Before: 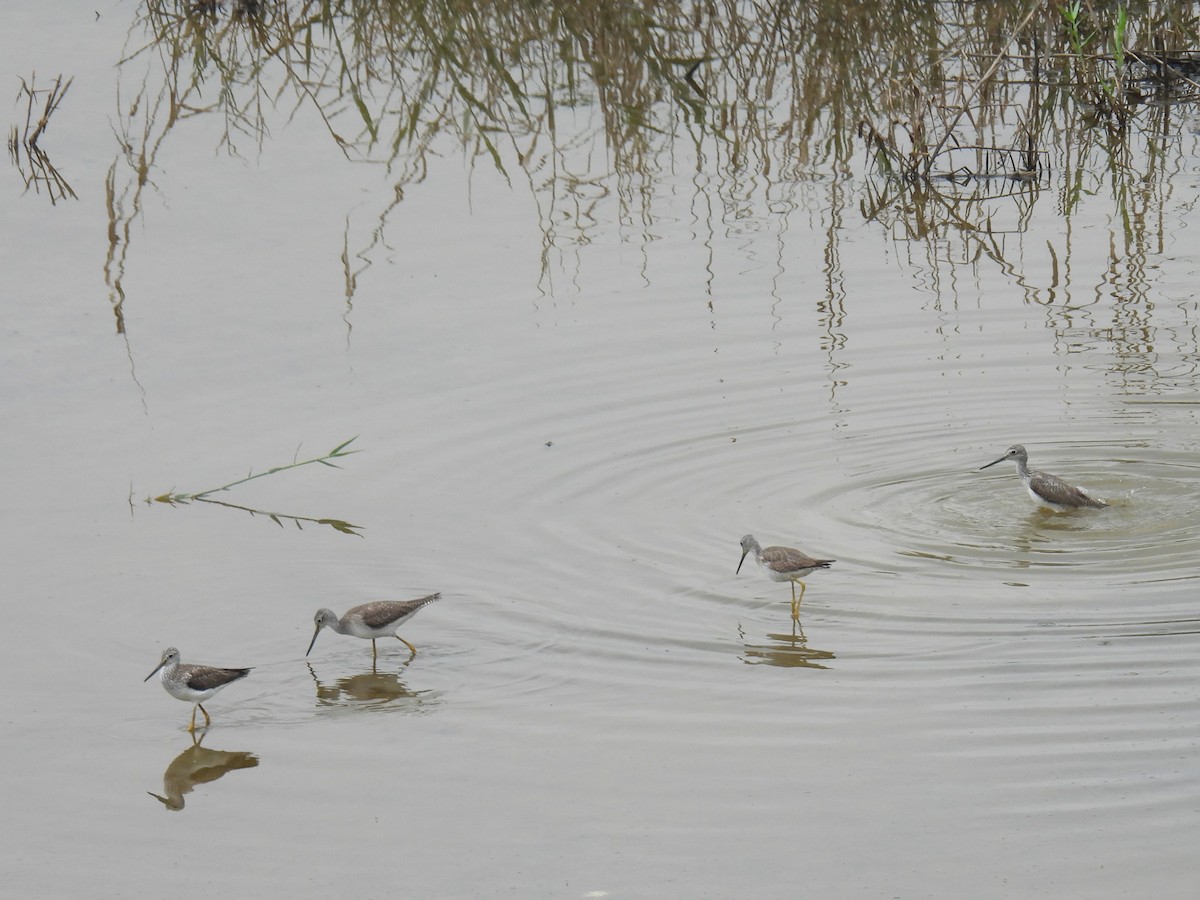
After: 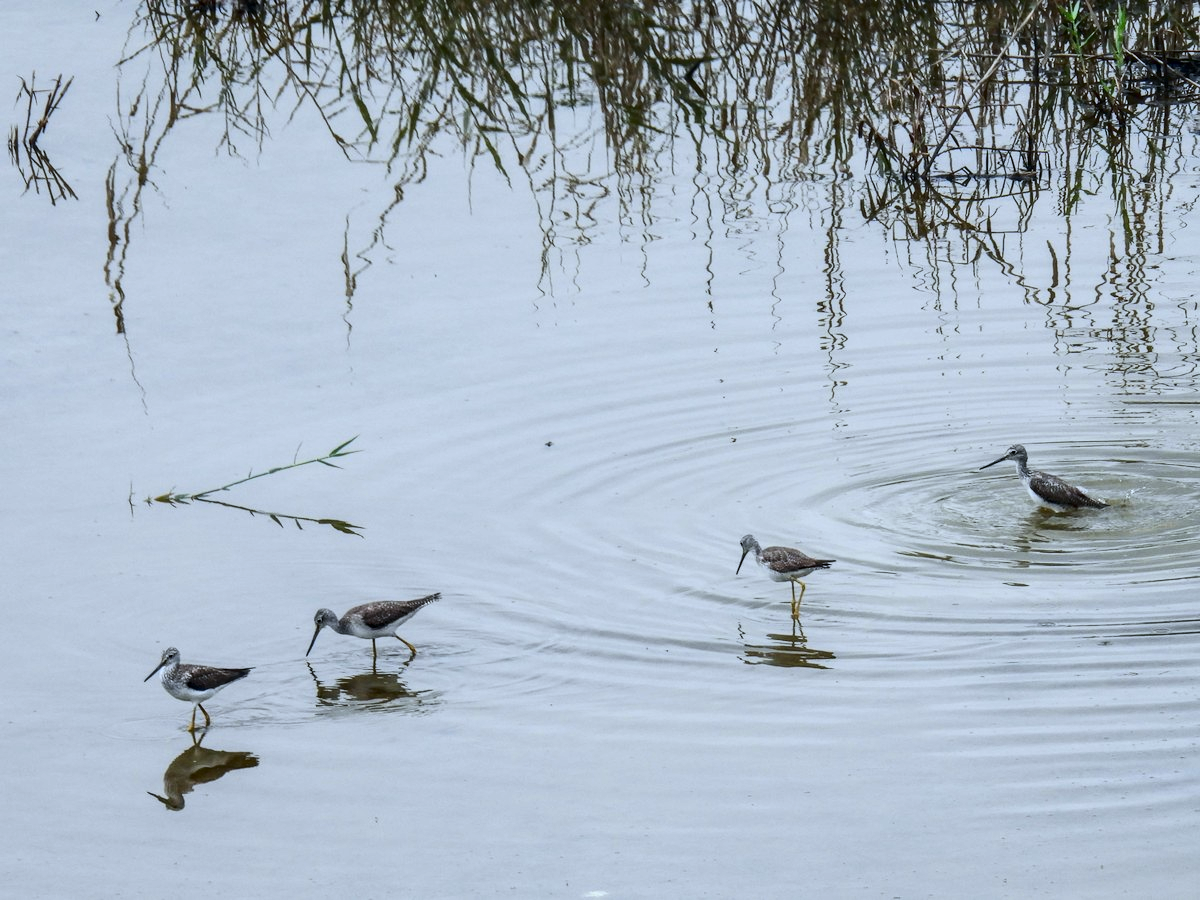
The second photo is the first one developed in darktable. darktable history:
contrast brightness saturation: contrast 0.32, brightness -0.08, saturation 0.17
color calibration: x 0.37, y 0.382, temperature 4313.32 K
local contrast: detail 130%
